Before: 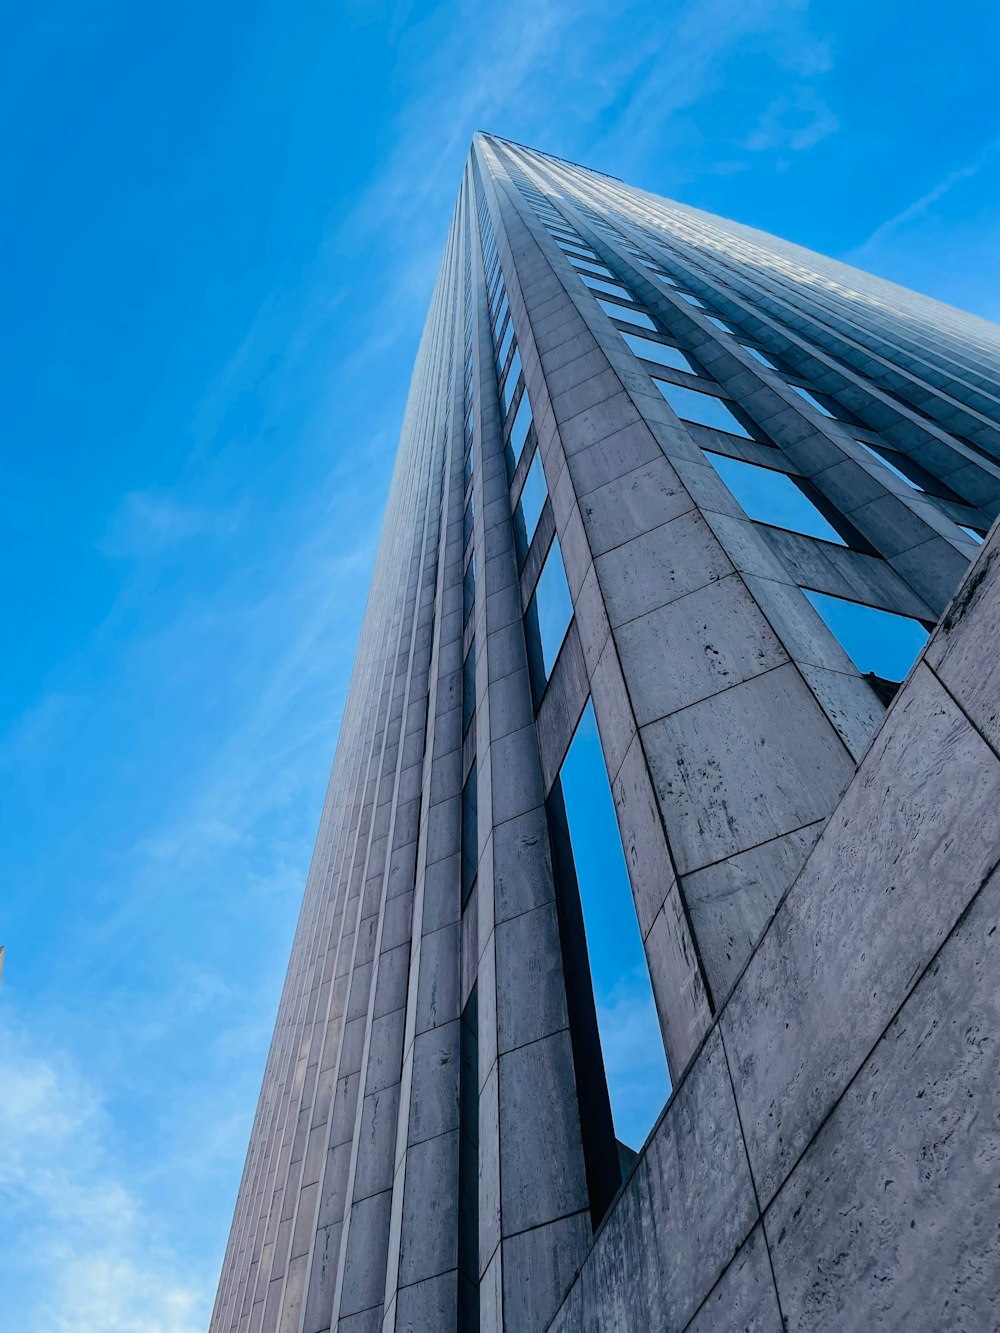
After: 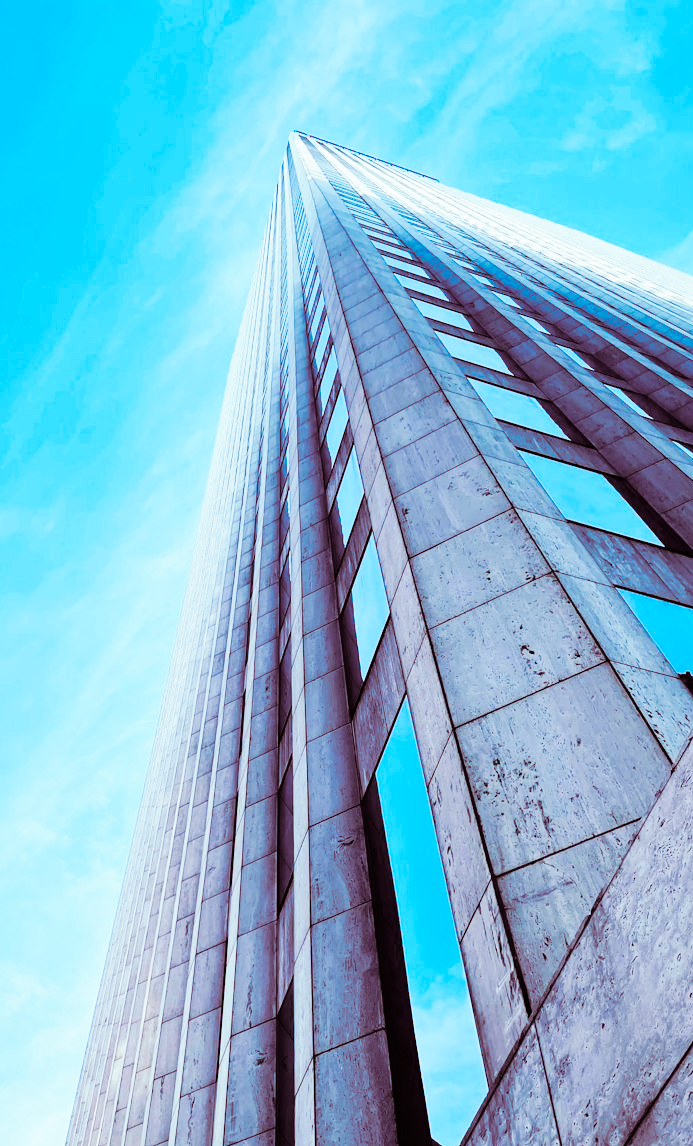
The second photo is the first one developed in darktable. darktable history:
split-toning: highlights › hue 180°
color correction: saturation 1.1
crop: left 18.479%, right 12.2%, bottom 13.971%
base curve: curves: ch0 [(0, 0) (0.007, 0.004) (0.027, 0.03) (0.046, 0.07) (0.207, 0.54) (0.442, 0.872) (0.673, 0.972) (1, 1)], preserve colors none
